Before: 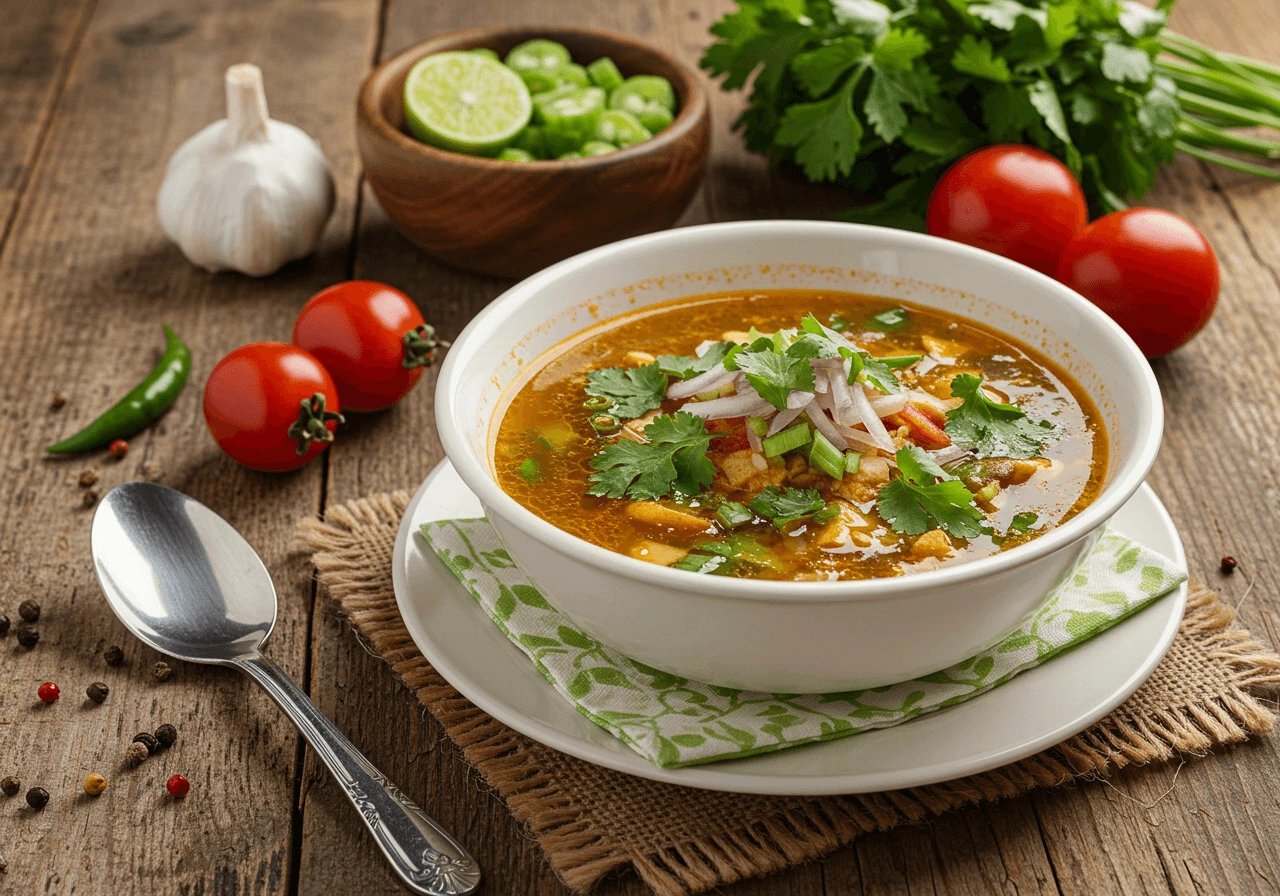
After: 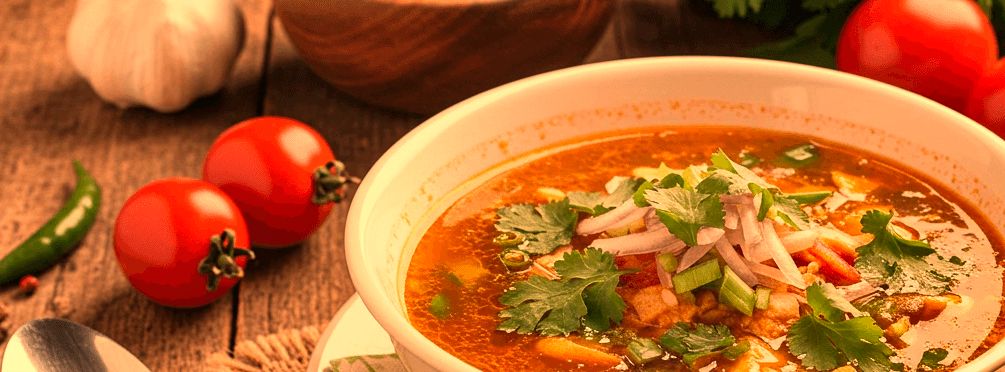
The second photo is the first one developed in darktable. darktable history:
crop: left 7.036%, top 18.398%, right 14.379%, bottom 40.043%
base curve: curves: ch0 [(0, 0) (0.989, 0.992)], preserve colors none
white balance: red 1.467, blue 0.684
shadows and highlights: shadows 30.63, highlights -63.22, shadows color adjustment 98%, highlights color adjustment 58.61%, soften with gaussian
